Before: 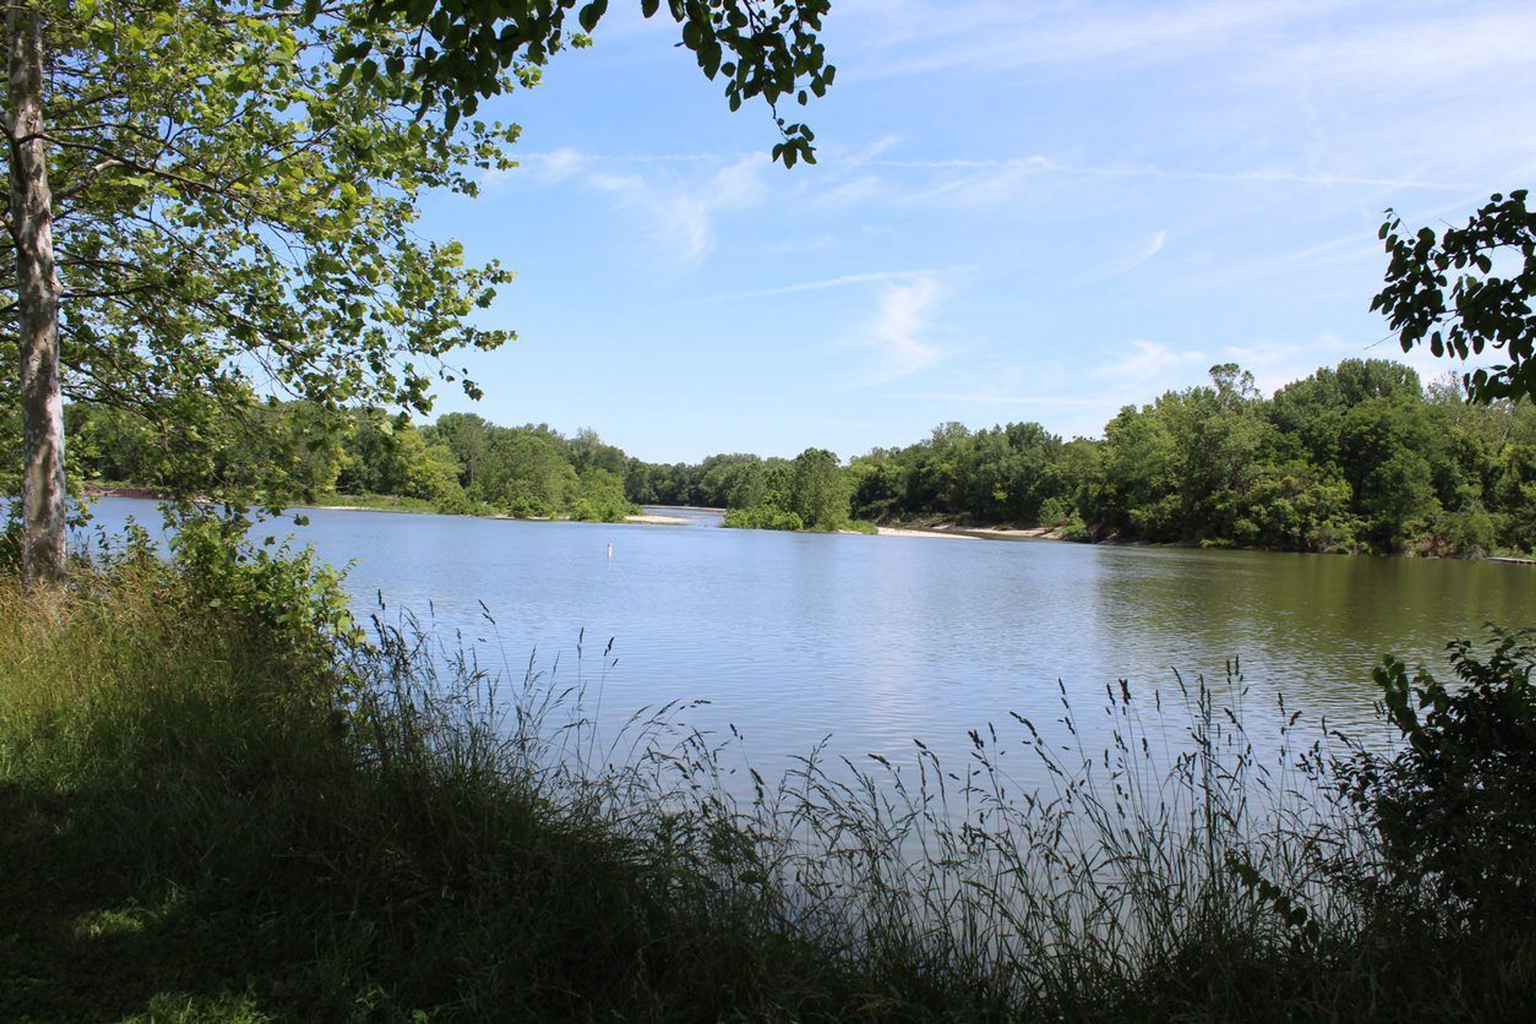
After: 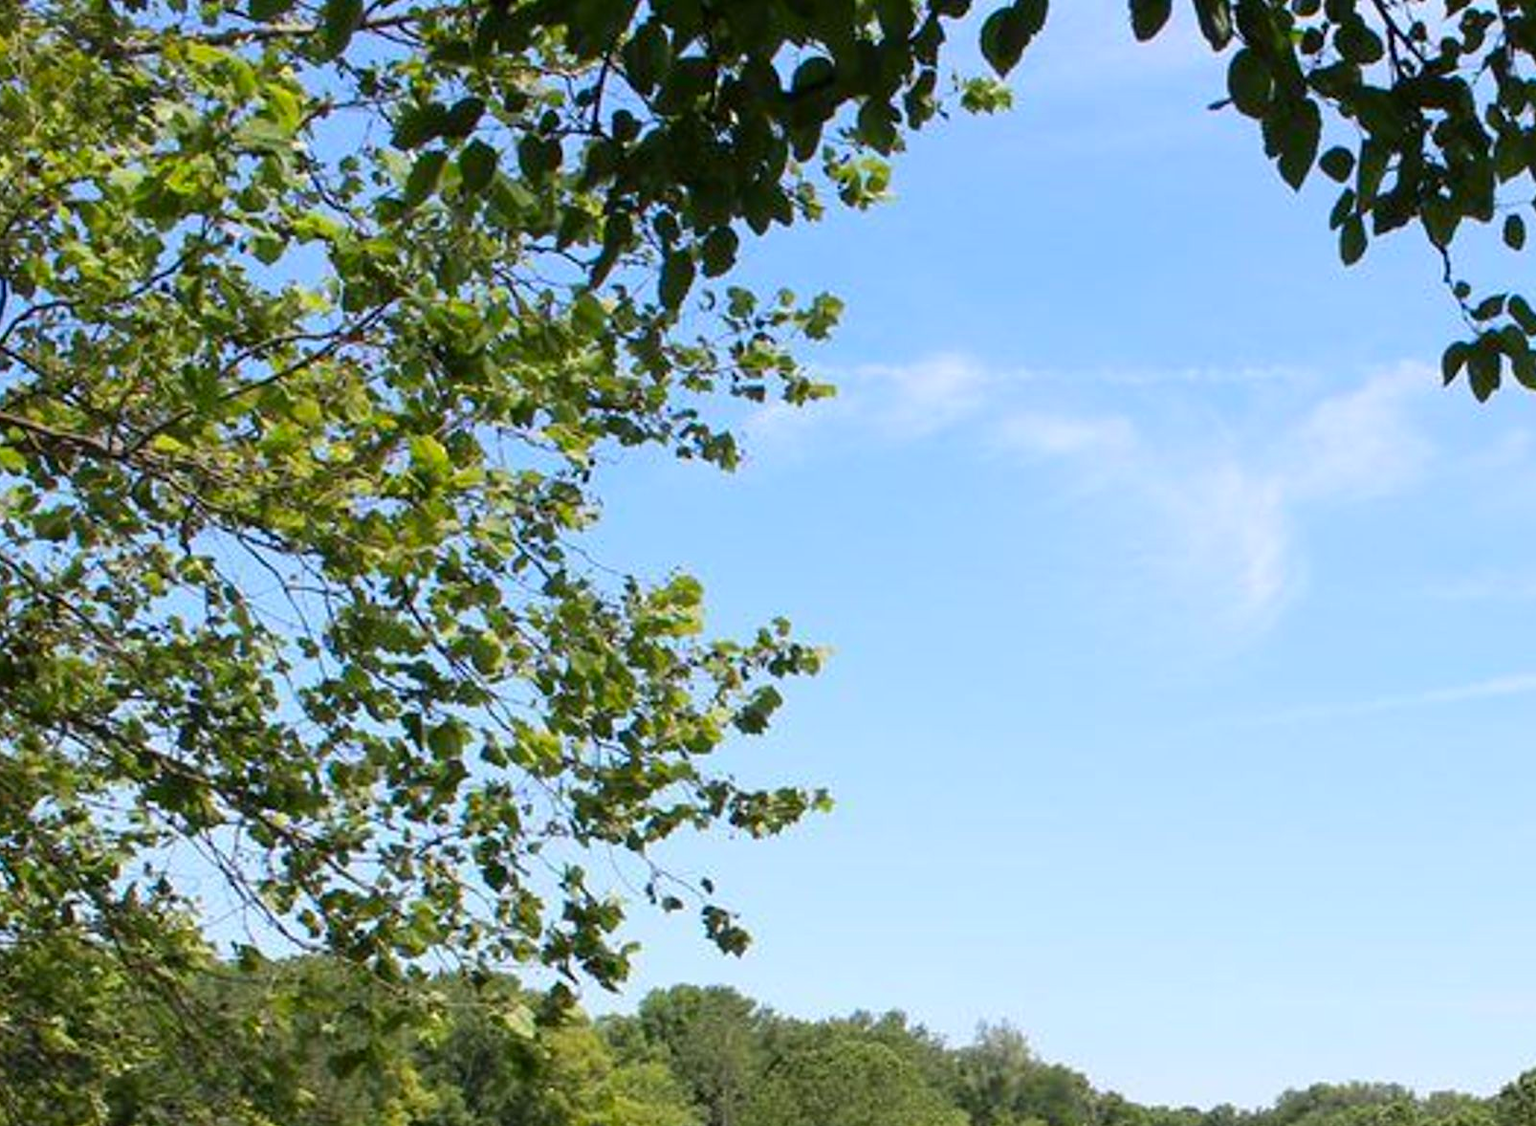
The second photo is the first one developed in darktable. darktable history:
crop and rotate: left 11.037%, top 0.104%, right 47.13%, bottom 53.842%
contrast brightness saturation: contrast 0.045, saturation 0.159
